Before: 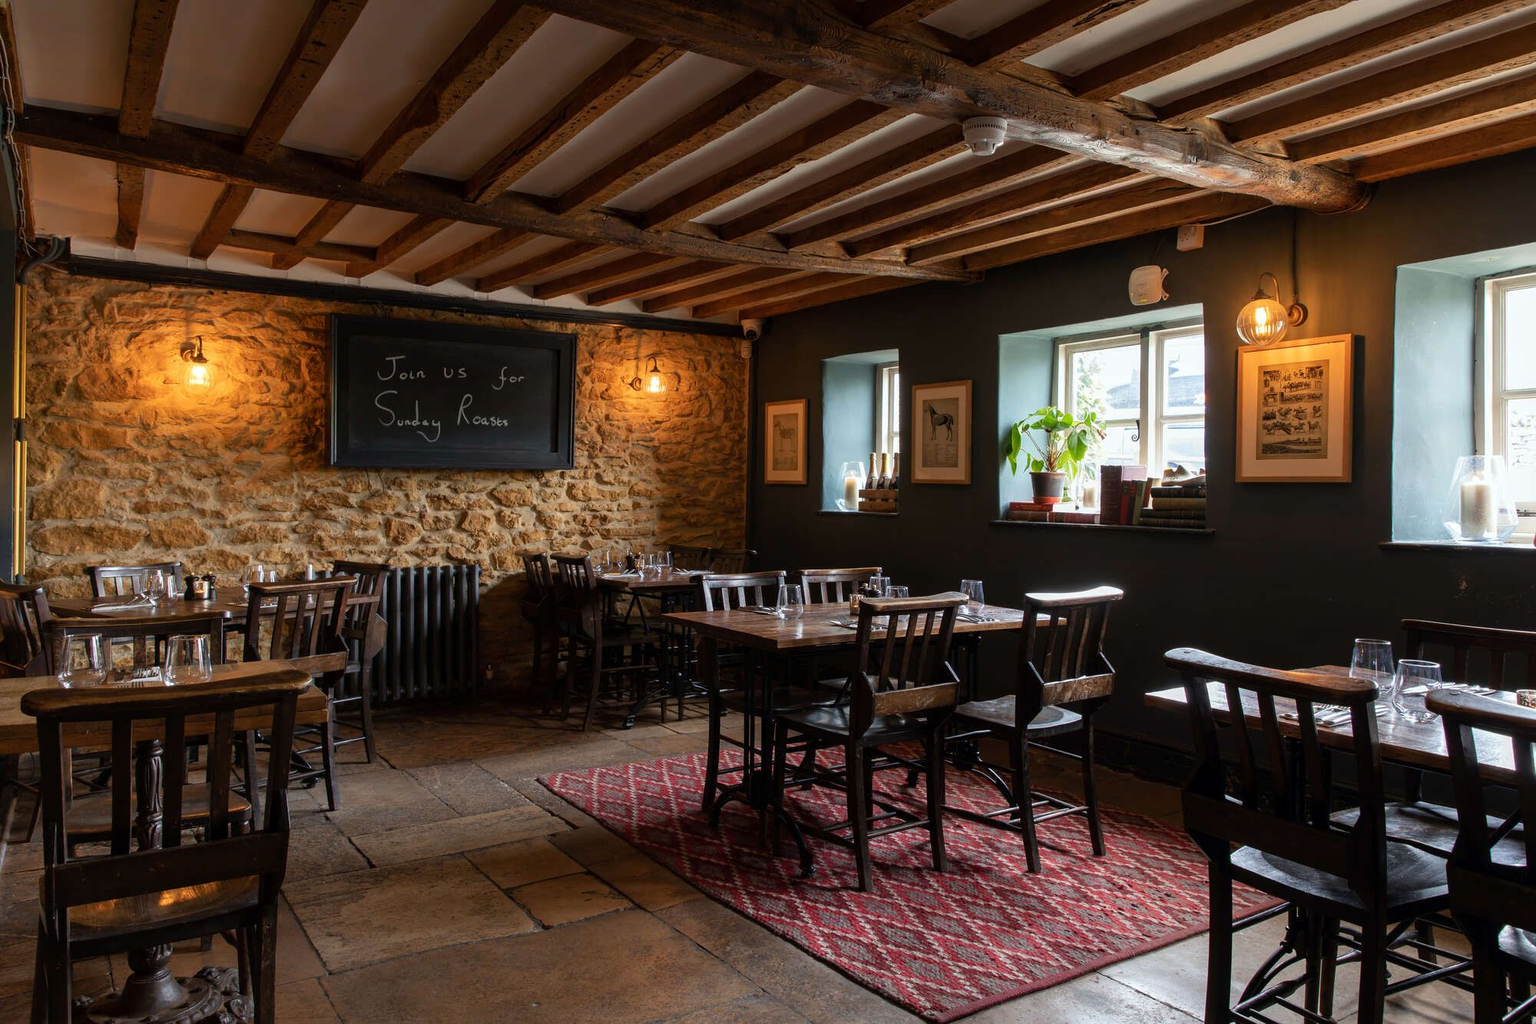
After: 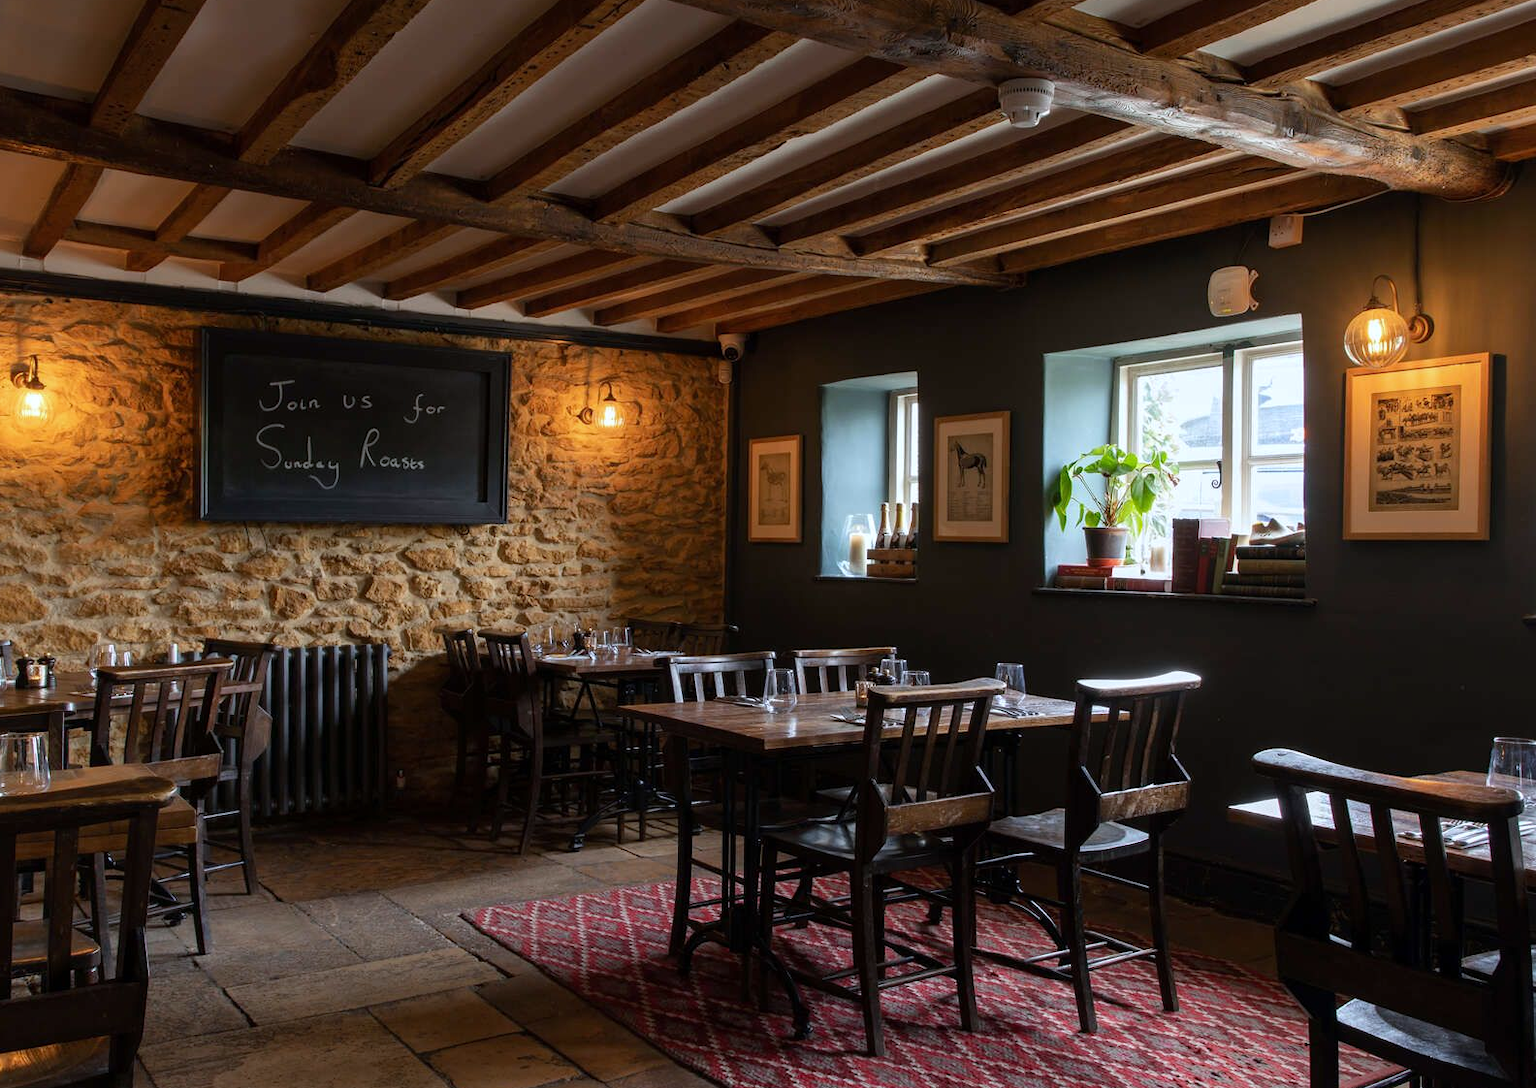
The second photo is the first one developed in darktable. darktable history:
white balance: red 0.967, blue 1.049
crop: left 11.225%, top 5.381%, right 9.565%, bottom 10.314%
color balance: on, module defaults
rgb levels: preserve colors max RGB
tone equalizer: on, module defaults
